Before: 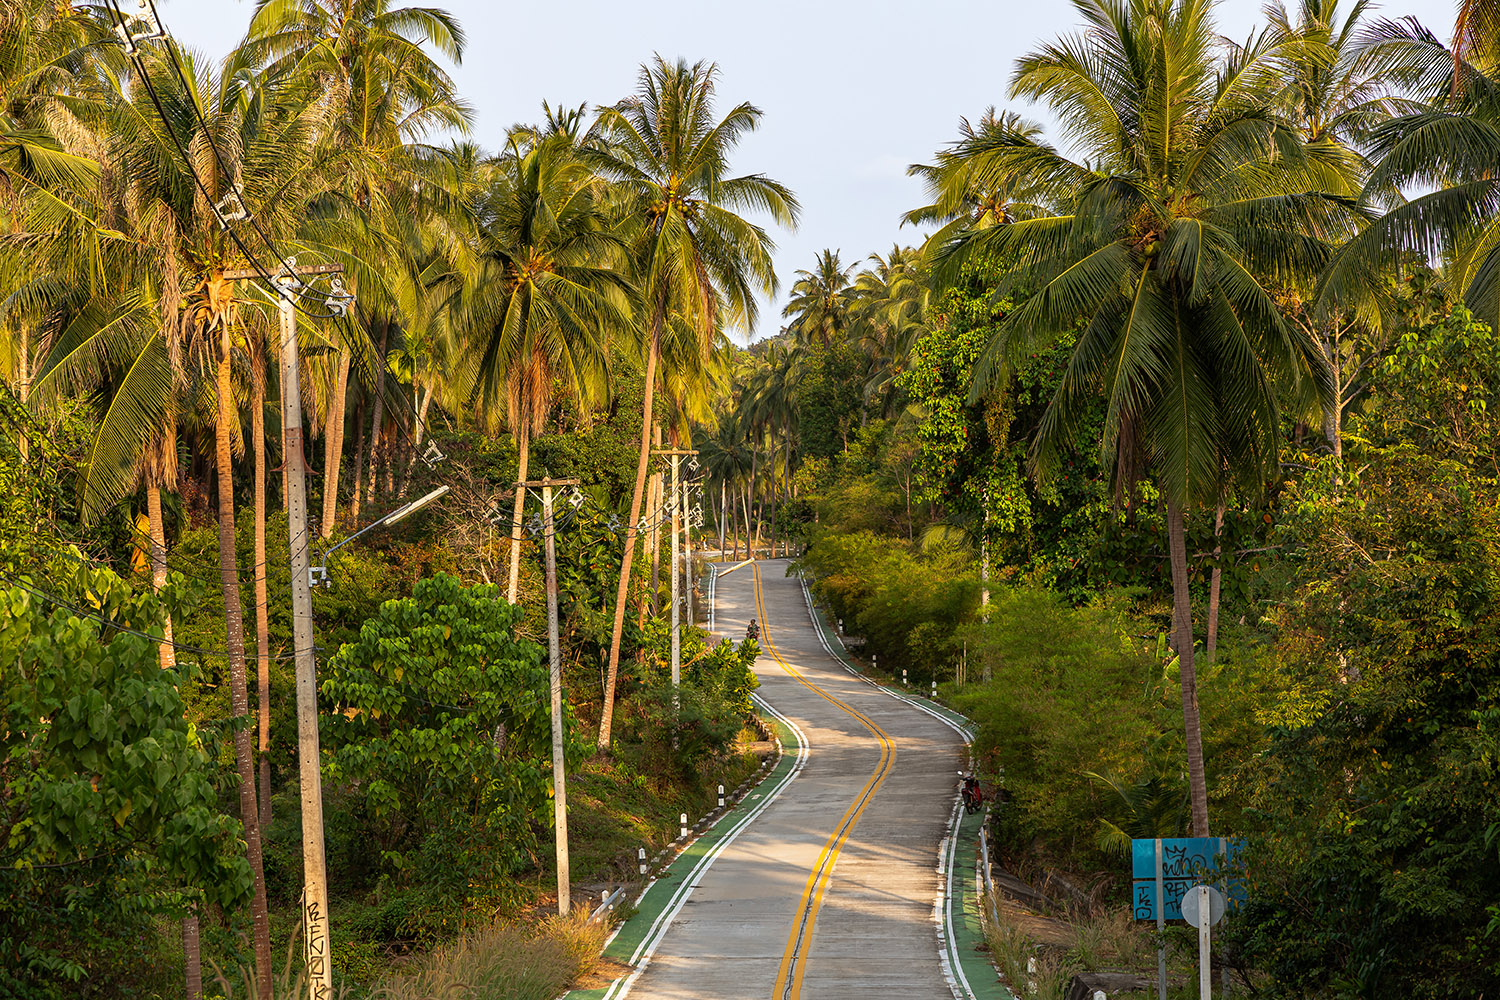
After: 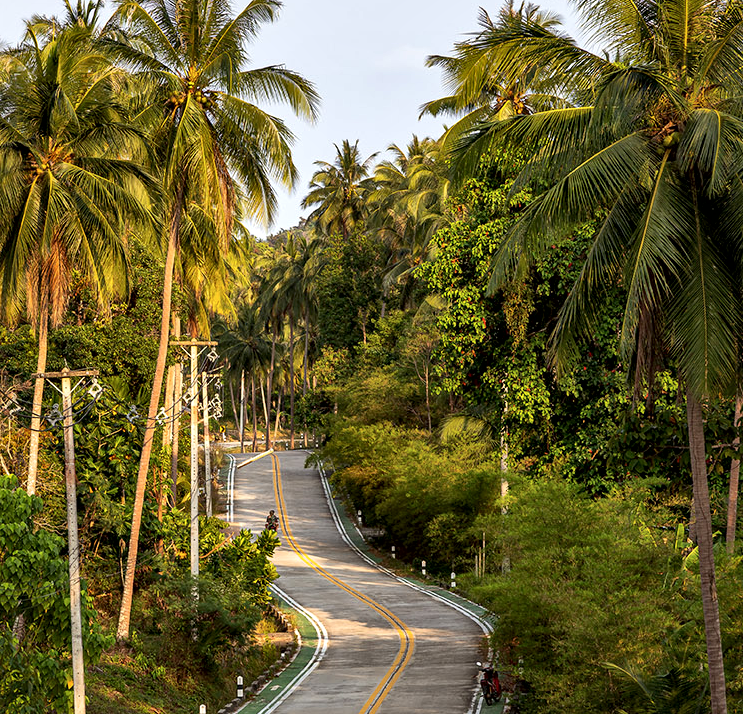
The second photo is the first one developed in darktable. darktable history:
crop: left 32.075%, top 10.976%, right 18.355%, bottom 17.596%
local contrast: mode bilateral grid, contrast 25, coarseness 47, detail 151%, midtone range 0.2
